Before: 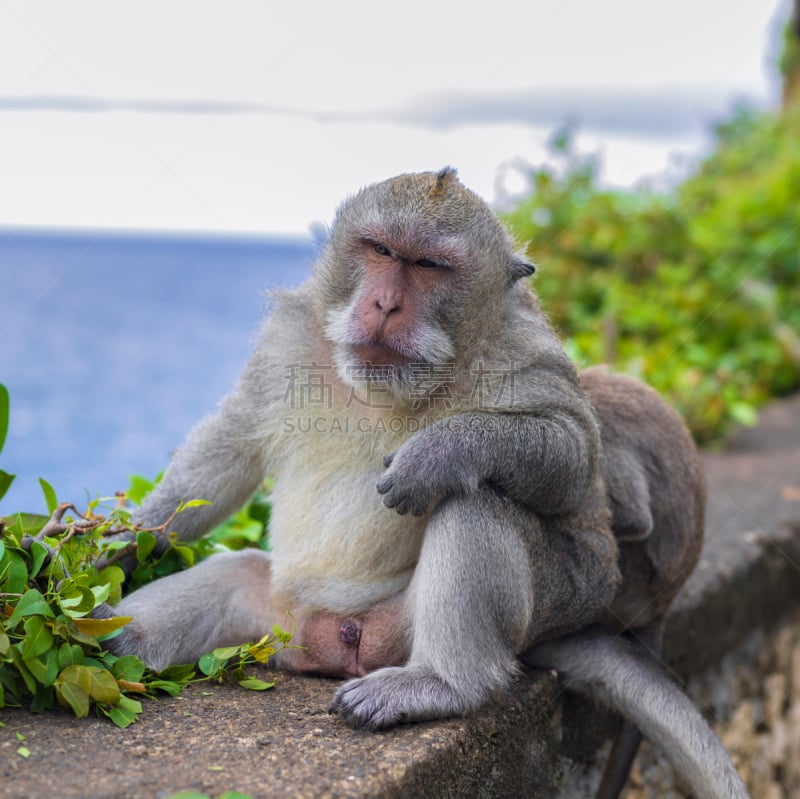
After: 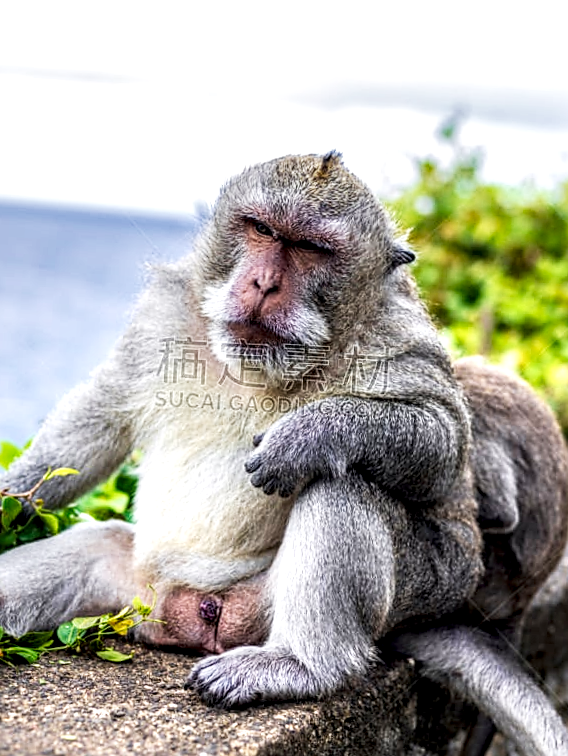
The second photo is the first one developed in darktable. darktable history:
tone curve: curves: ch0 [(0, 0.013) (0.104, 0.103) (0.258, 0.267) (0.448, 0.487) (0.709, 0.794) (0.886, 0.922) (0.994, 0.971)]; ch1 [(0, 0) (0.335, 0.298) (0.446, 0.413) (0.488, 0.484) (0.515, 0.508) (0.566, 0.593) (0.635, 0.661) (1, 1)]; ch2 [(0, 0) (0.314, 0.301) (0.437, 0.403) (0.502, 0.494) (0.528, 0.54) (0.557, 0.559) (0.612, 0.62) (0.715, 0.691) (1, 1)], preserve colors none
exposure: exposure 0.495 EV, compensate exposure bias true, compensate highlight preservation false
local contrast: highlights 19%, detail 187%
sharpen: on, module defaults
crop and rotate: angle -3.21°, left 14.135%, top 0.024%, right 10.978%, bottom 0.089%
